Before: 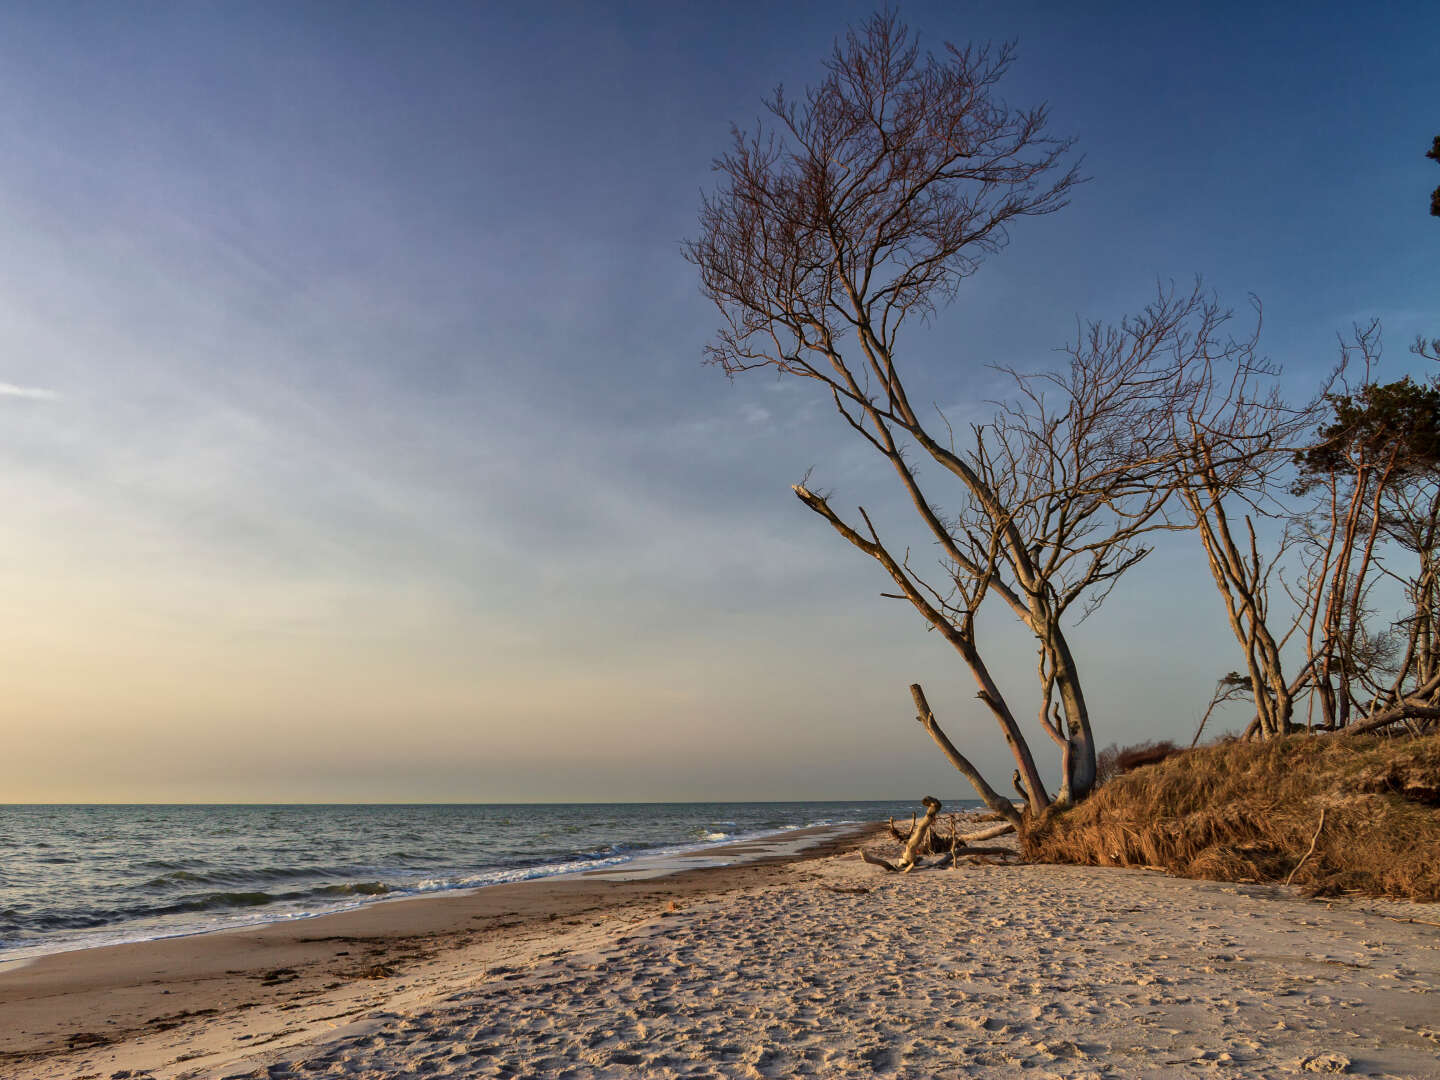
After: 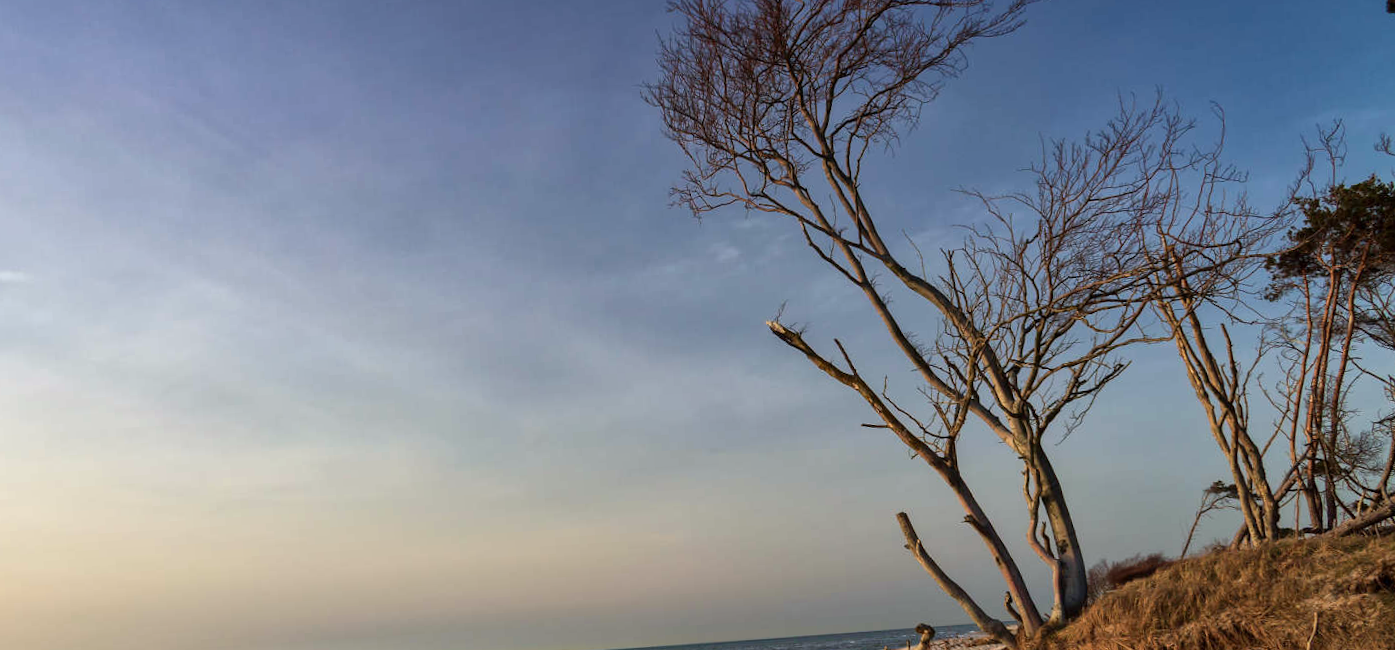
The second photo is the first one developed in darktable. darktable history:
color calibration: x 0.355, y 0.367, temperature 4700.38 K
crop: top 11.166%, bottom 22.168%
rotate and perspective: rotation -3.52°, crop left 0.036, crop right 0.964, crop top 0.081, crop bottom 0.919
